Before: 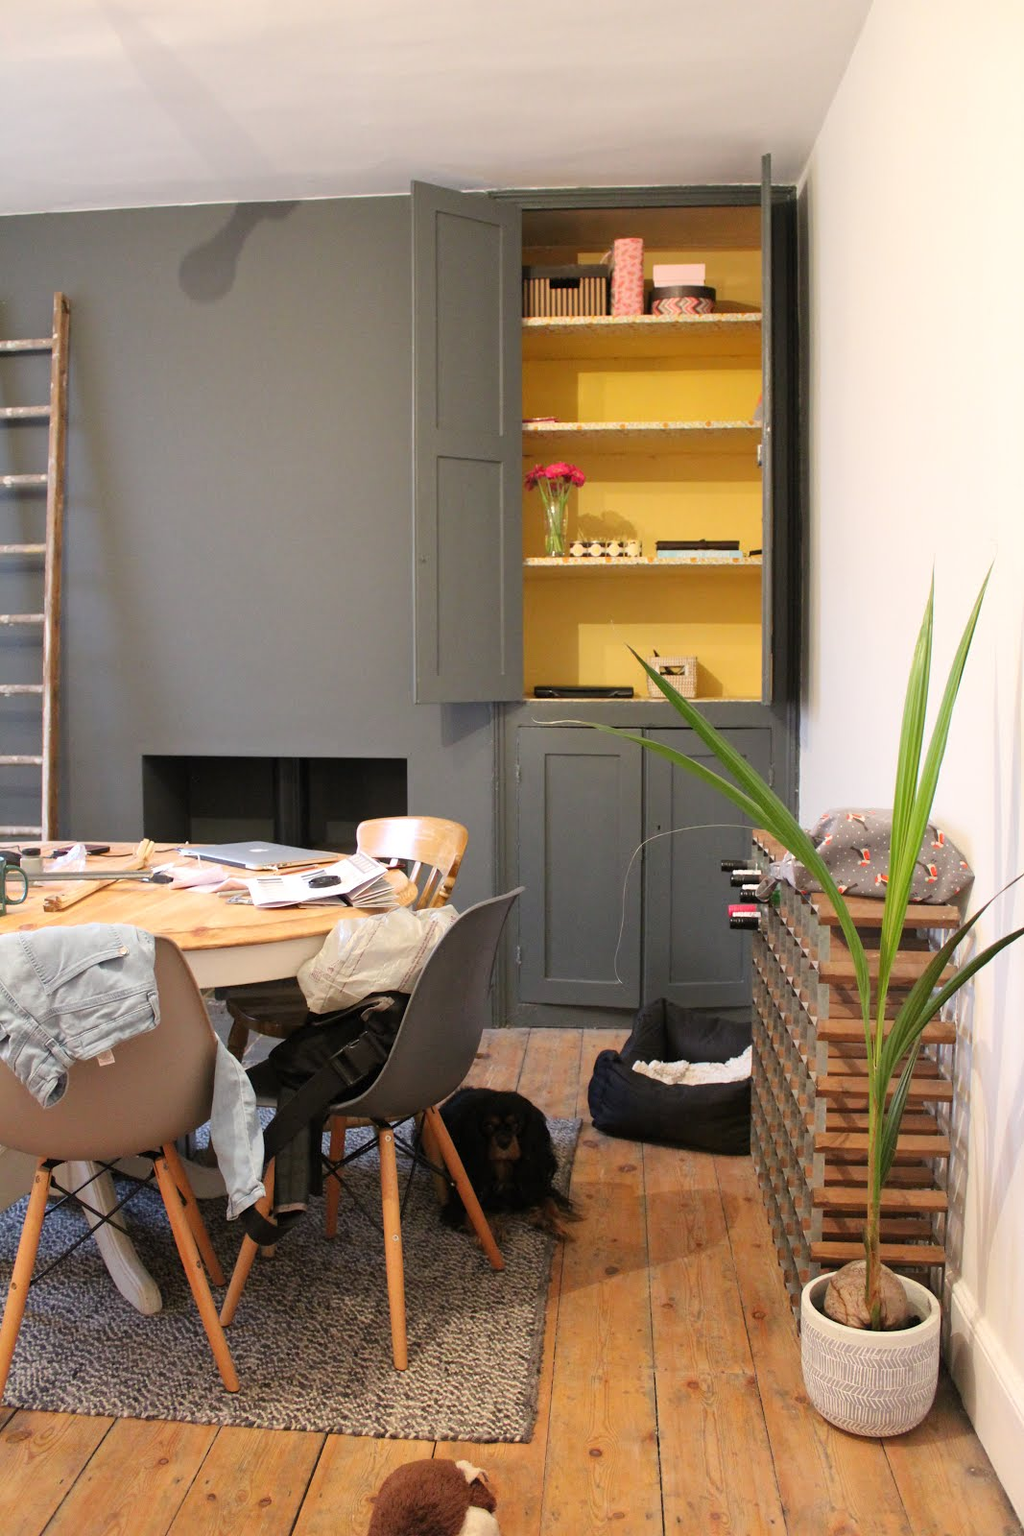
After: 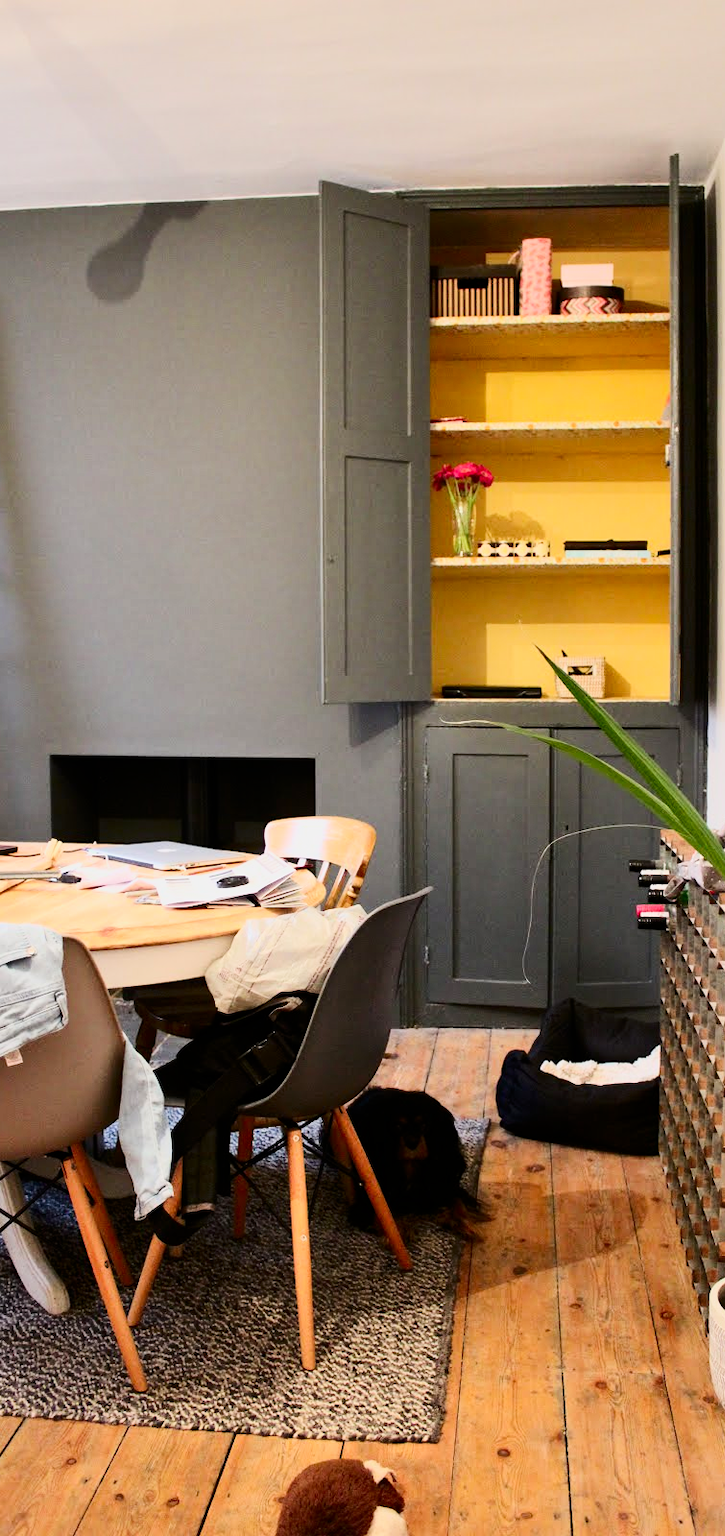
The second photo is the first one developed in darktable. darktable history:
filmic rgb: black relative exposure -7.65 EV, white relative exposure 4.56 EV, hardness 3.61
crop and rotate: left 9.03%, right 20.073%
contrast brightness saturation: contrast 0.396, brightness 0.055, saturation 0.261
shadows and highlights: soften with gaussian
